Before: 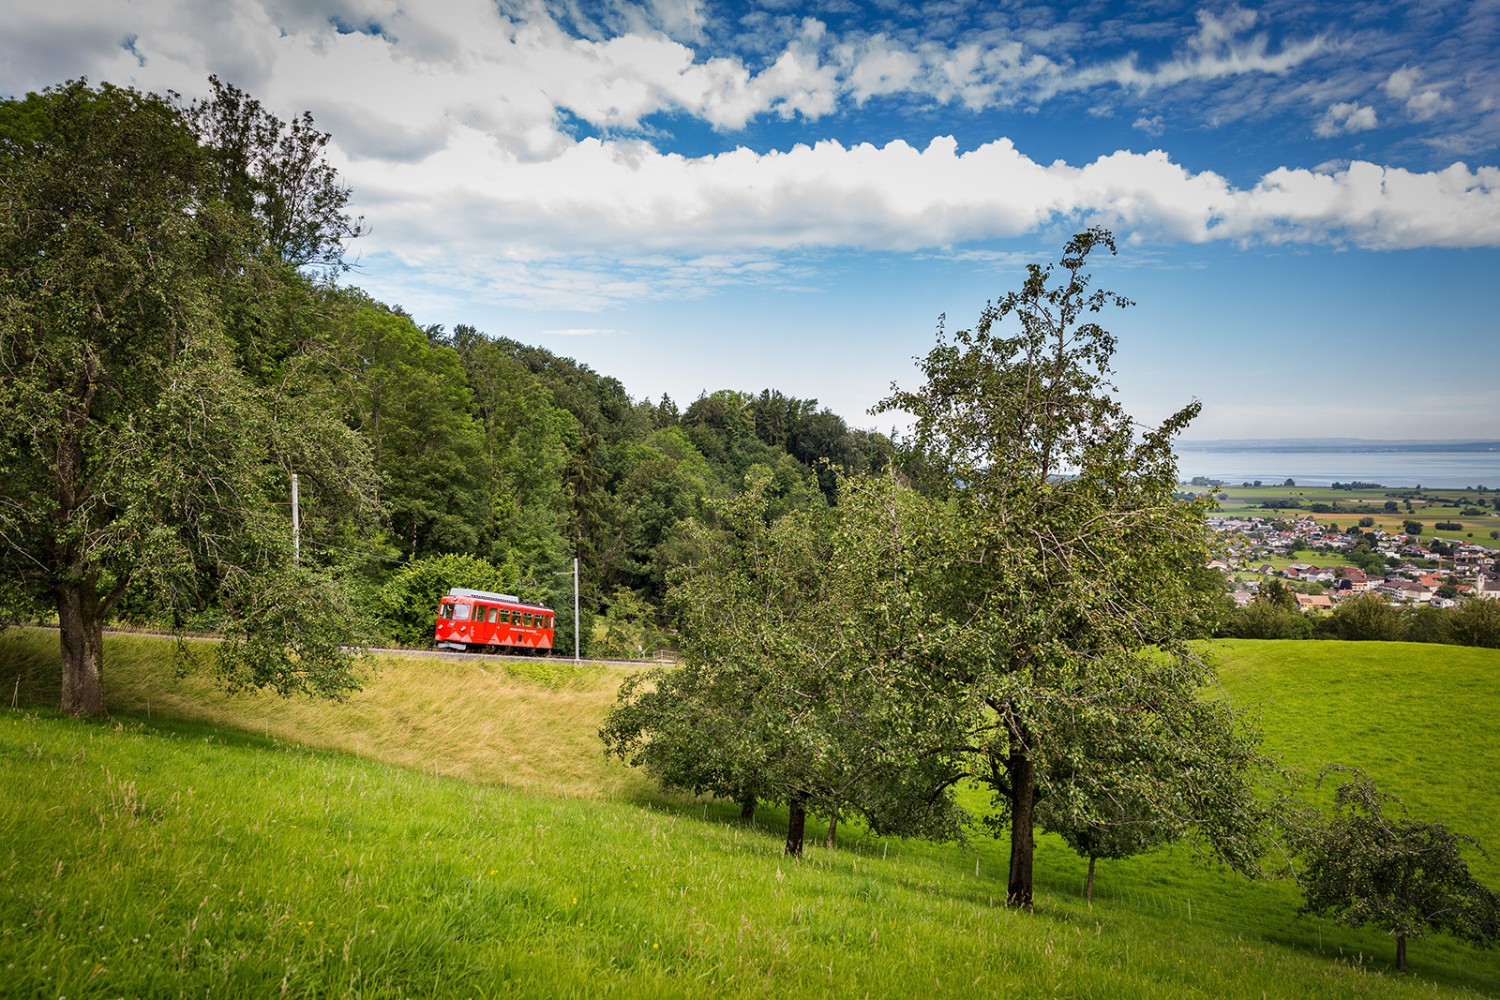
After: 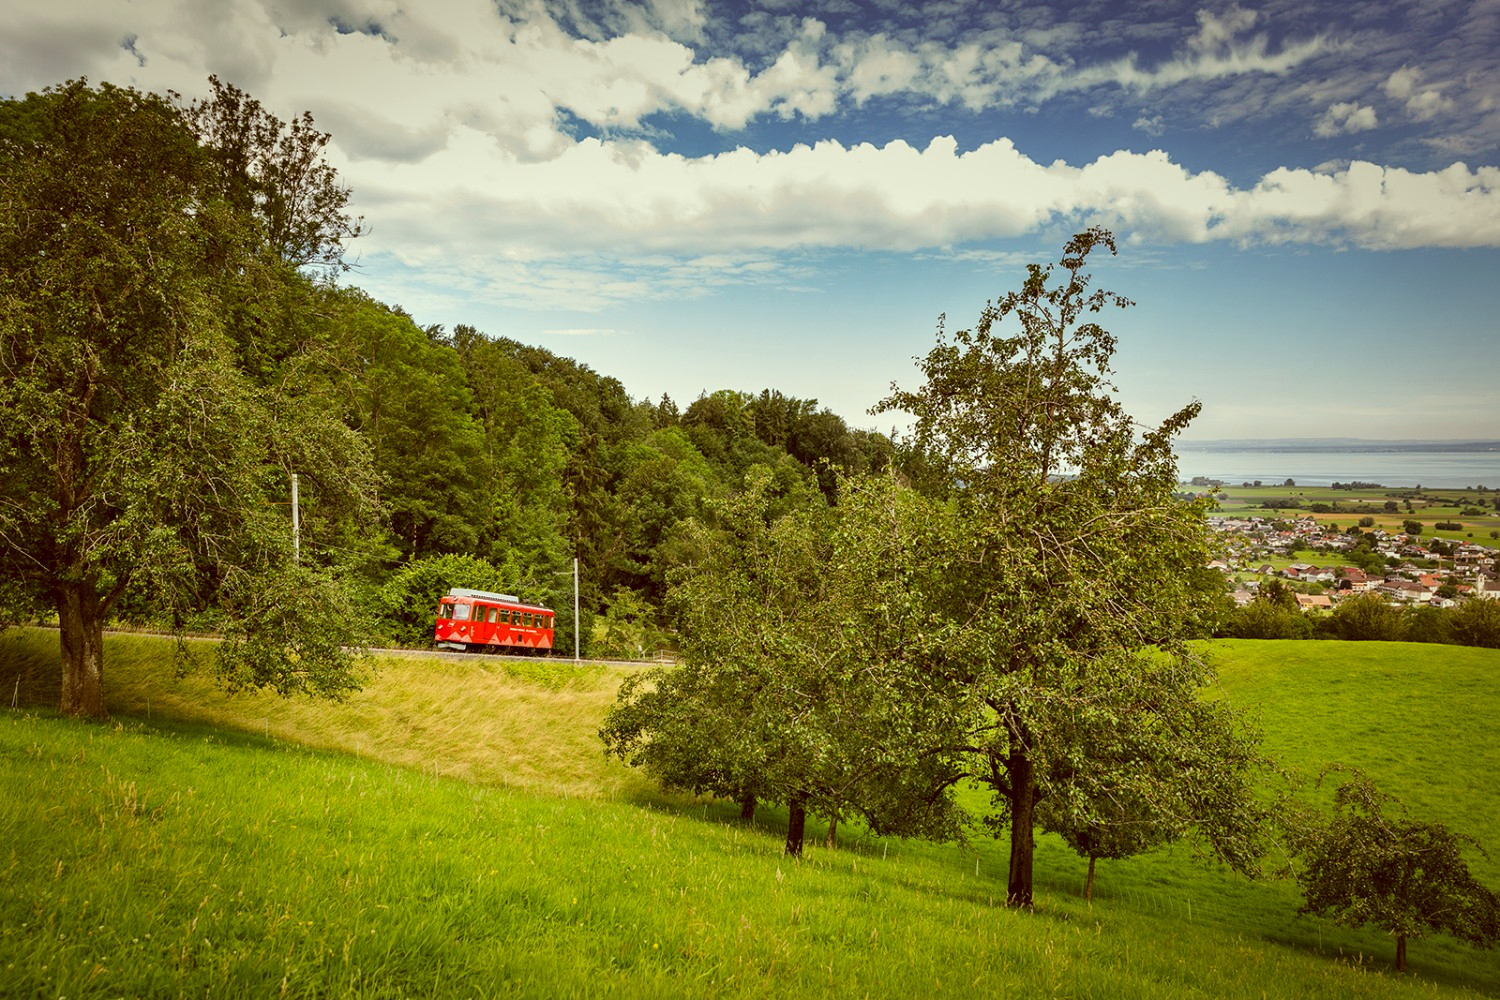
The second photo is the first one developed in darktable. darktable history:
tone equalizer: on, module defaults
color correction: highlights a* -5.54, highlights b* 9.8, shadows a* 9.41, shadows b* 24.67
